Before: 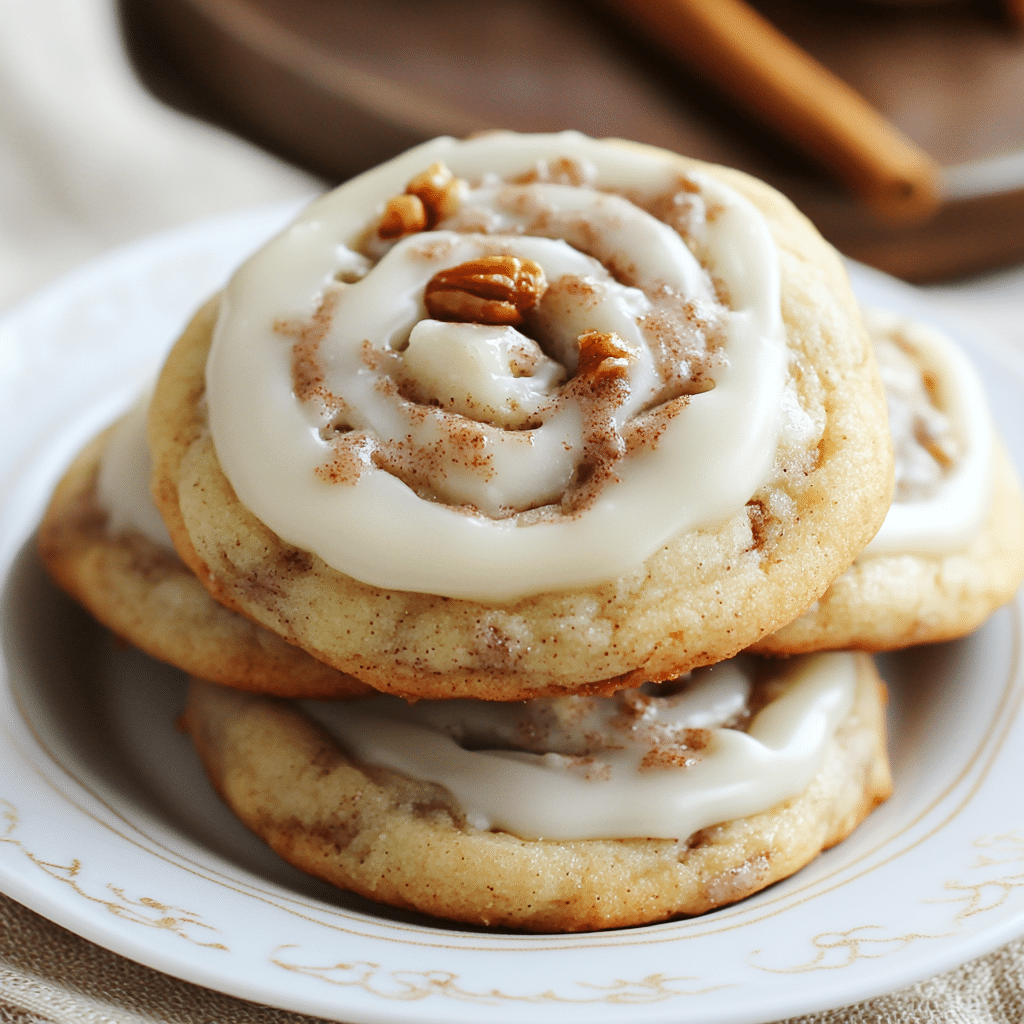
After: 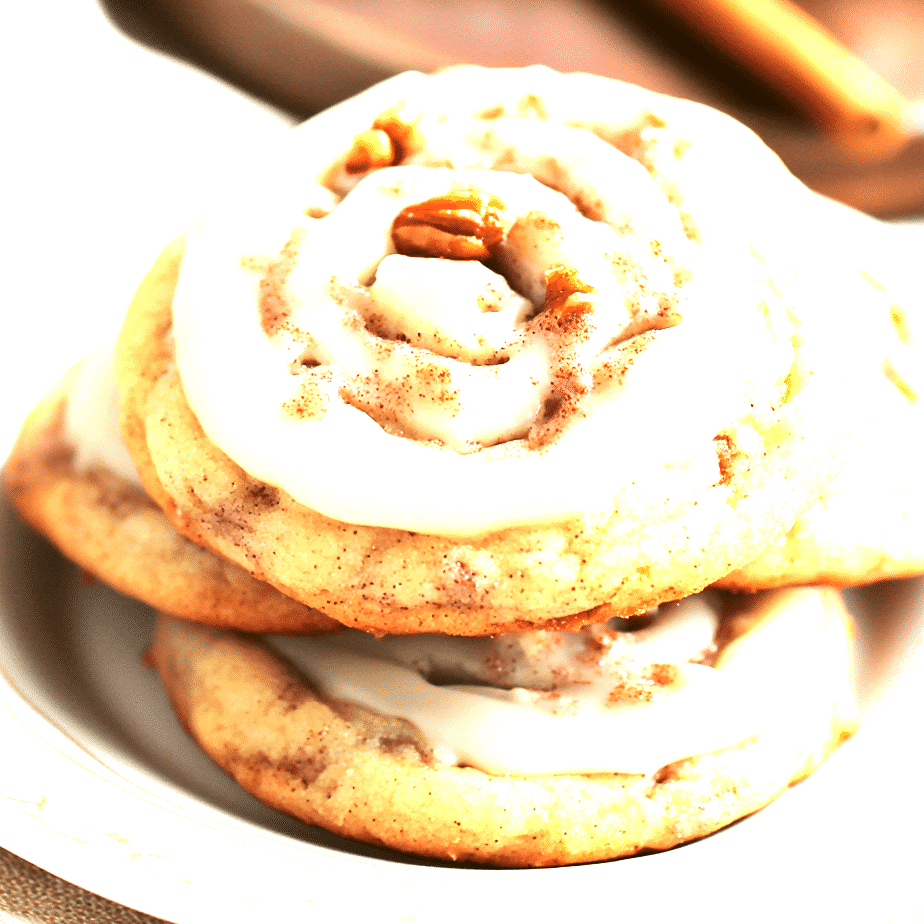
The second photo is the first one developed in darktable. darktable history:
crop: left 3.305%, top 6.436%, right 6.389%, bottom 3.258%
tone curve: curves: ch0 [(0, 0.01) (0.052, 0.045) (0.136, 0.133) (0.29, 0.332) (0.453, 0.531) (0.676, 0.751) (0.89, 0.919) (1, 1)]; ch1 [(0, 0) (0.094, 0.081) (0.285, 0.299) (0.385, 0.403) (0.447, 0.429) (0.495, 0.496) (0.544, 0.552) (0.589, 0.612) (0.722, 0.728) (1, 1)]; ch2 [(0, 0) (0.257, 0.217) (0.43, 0.421) (0.498, 0.507) (0.531, 0.544) (0.56, 0.579) (0.625, 0.642) (1, 1)], color space Lab, independent channels, preserve colors none
exposure: black level correction 0, exposure 1.9 EV, compensate highlight preservation false
contrast brightness saturation: brightness -0.09
